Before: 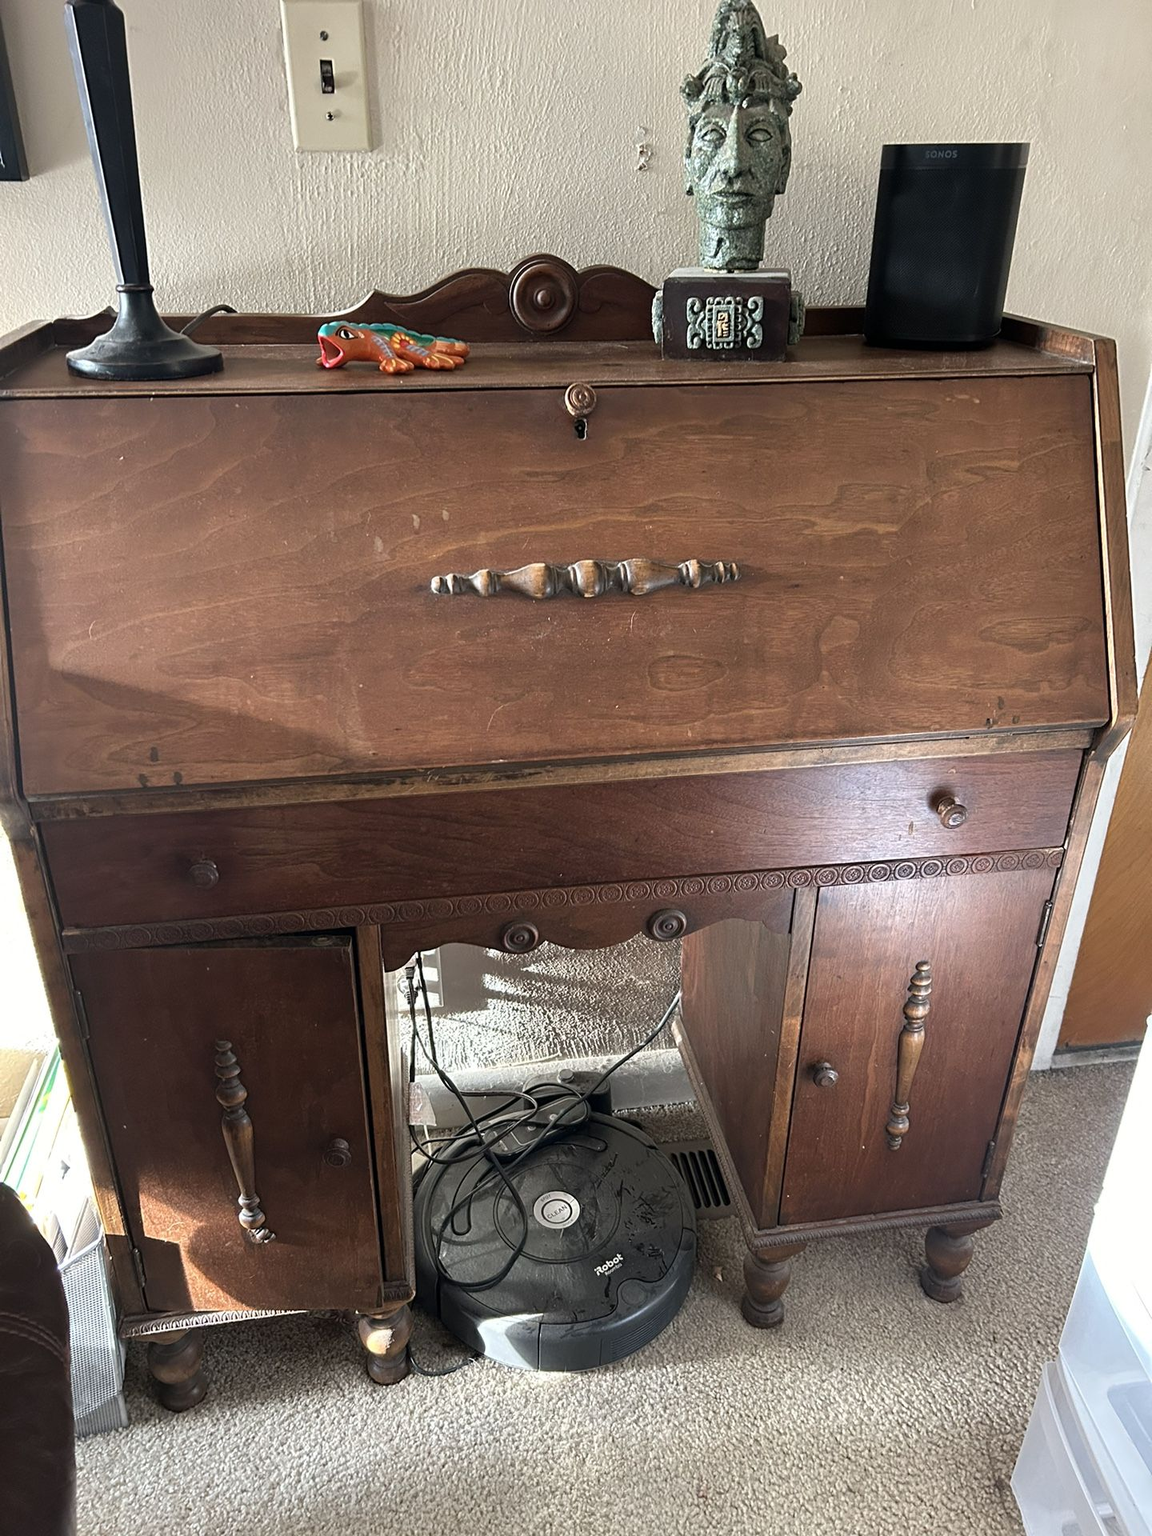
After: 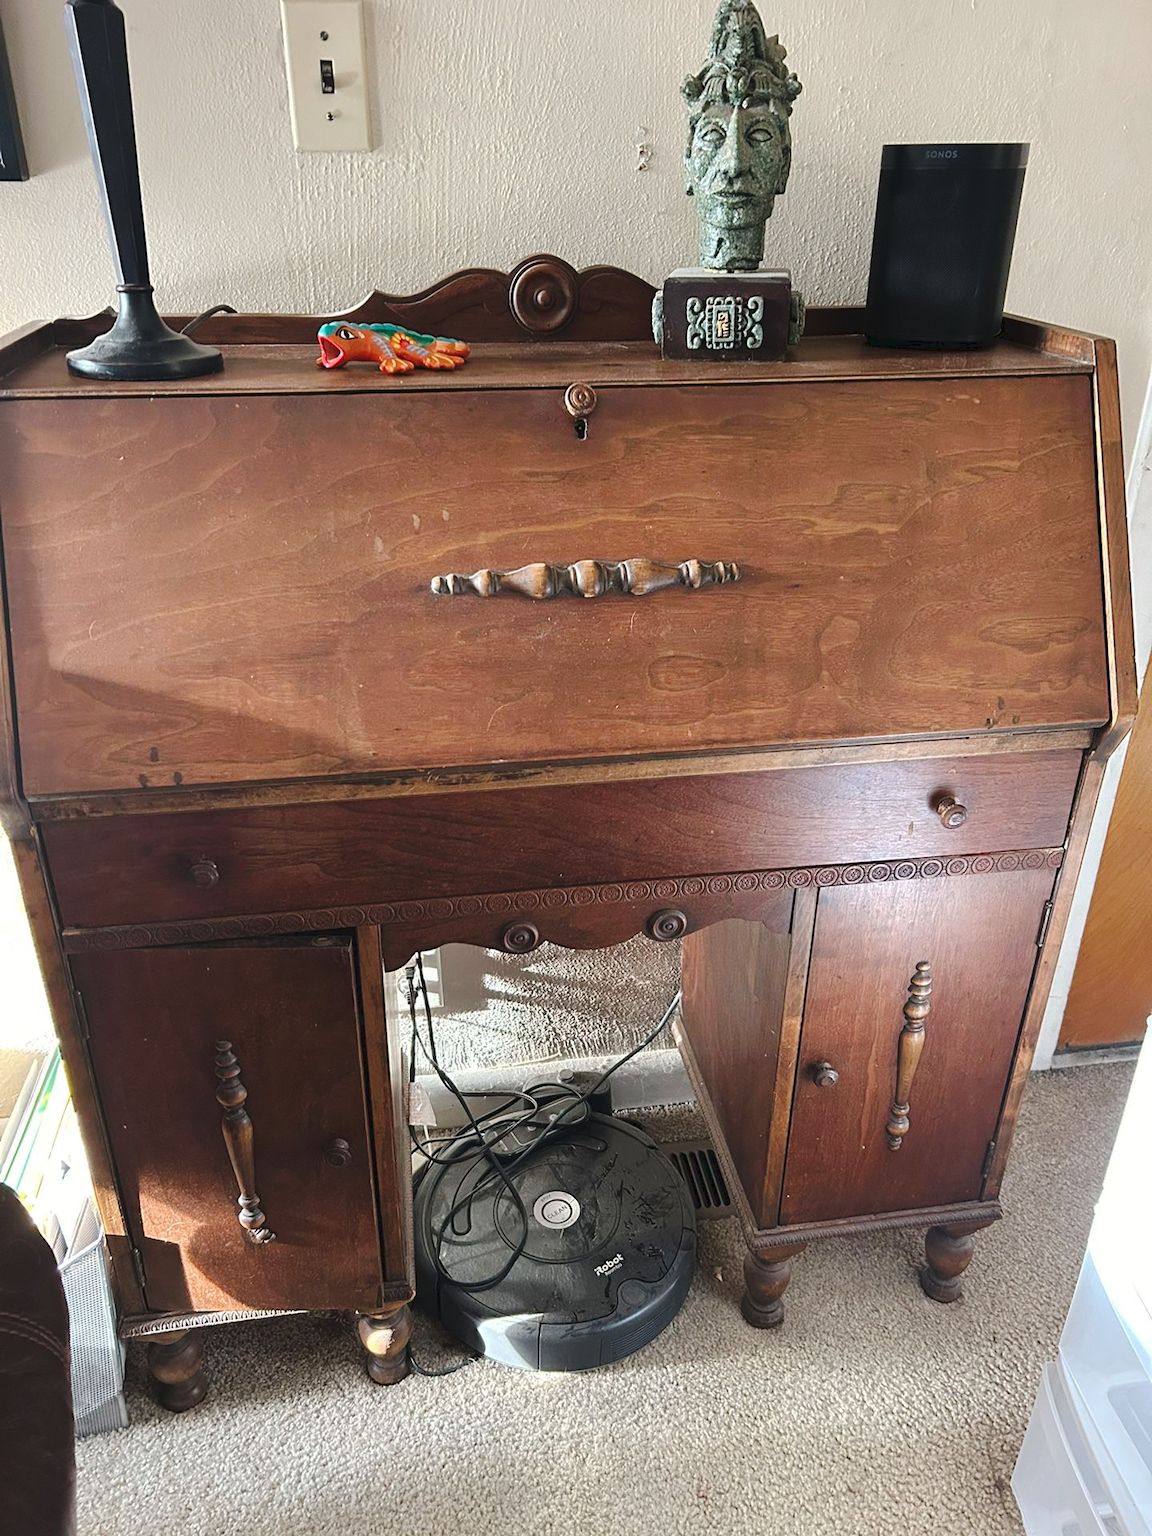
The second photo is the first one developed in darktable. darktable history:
tone curve: curves: ch0 [(0, 0) (0.003, 0.054) (0.011, 0.058) (0.025, 0.069) (0.044, 0.087) (0.069, 0.1) (0.1, 0.123) (0.136, 0.152) (0.177, 0.183) (0.224, 0.234) (0.277, 0.291) (0.335, 0.367) (0.399, 0.441) (0.468, 0.524) (0.543, 0.6) (0.623, 0.673) (0.709, 0.744) (0.801, 0.812) (0.898, 0.89) (1, 1)], preserve colors none
